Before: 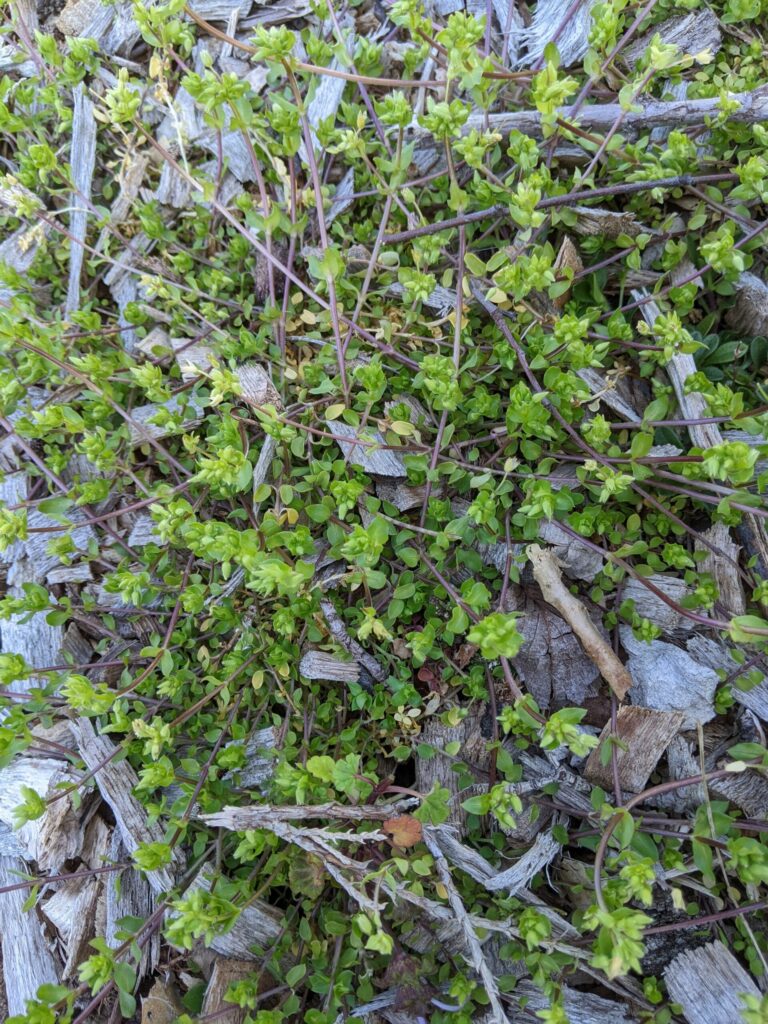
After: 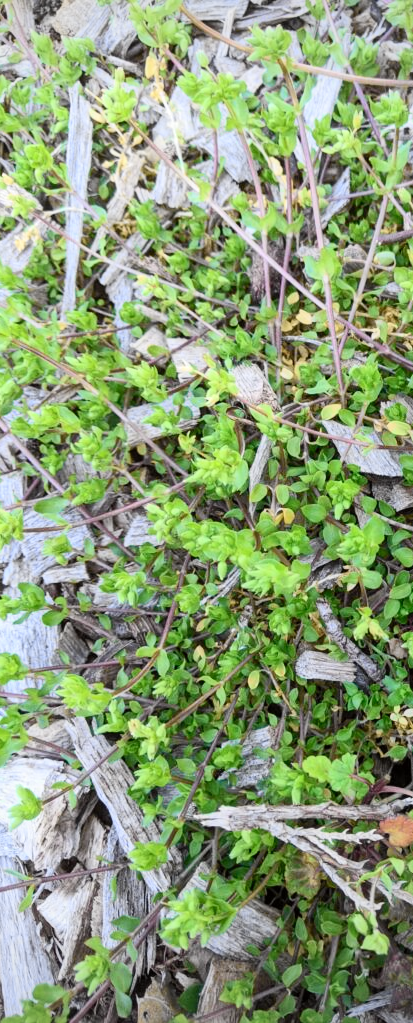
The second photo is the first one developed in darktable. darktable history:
crop: left 0.587%, right 45.588%, bottom 0.086%
tone curve: curves: ch0 [(0, 0) (0.055, 0.057) (0.258, 0.307) (0.434, 0.543) (0.517, 0.657) (0.745, 0.874) (1, 1)]; ch1 [(0, 0) (0.346, 0.307) (0.418, 0.383) (0.46, 0.439) (0.482, 0.493) (0.502, 0.503) (0.517, 0.514) (0.55, 0.561) (0.588, 0.603) (0.646, 0.688) (1, 1)]; ch2 [(0, 0) (0.346, 0.34) (0.431, 0.45) (0.485, 0.499) (0.5, 0.503) (0.527, 0.525) (0.545, 0.562) (0.679, 0.706) (1, 1)], color space Lab, independent channels, preserve colors none
vignetting: fall-off radius 60.92%
tone equalizer: on, module defaults
